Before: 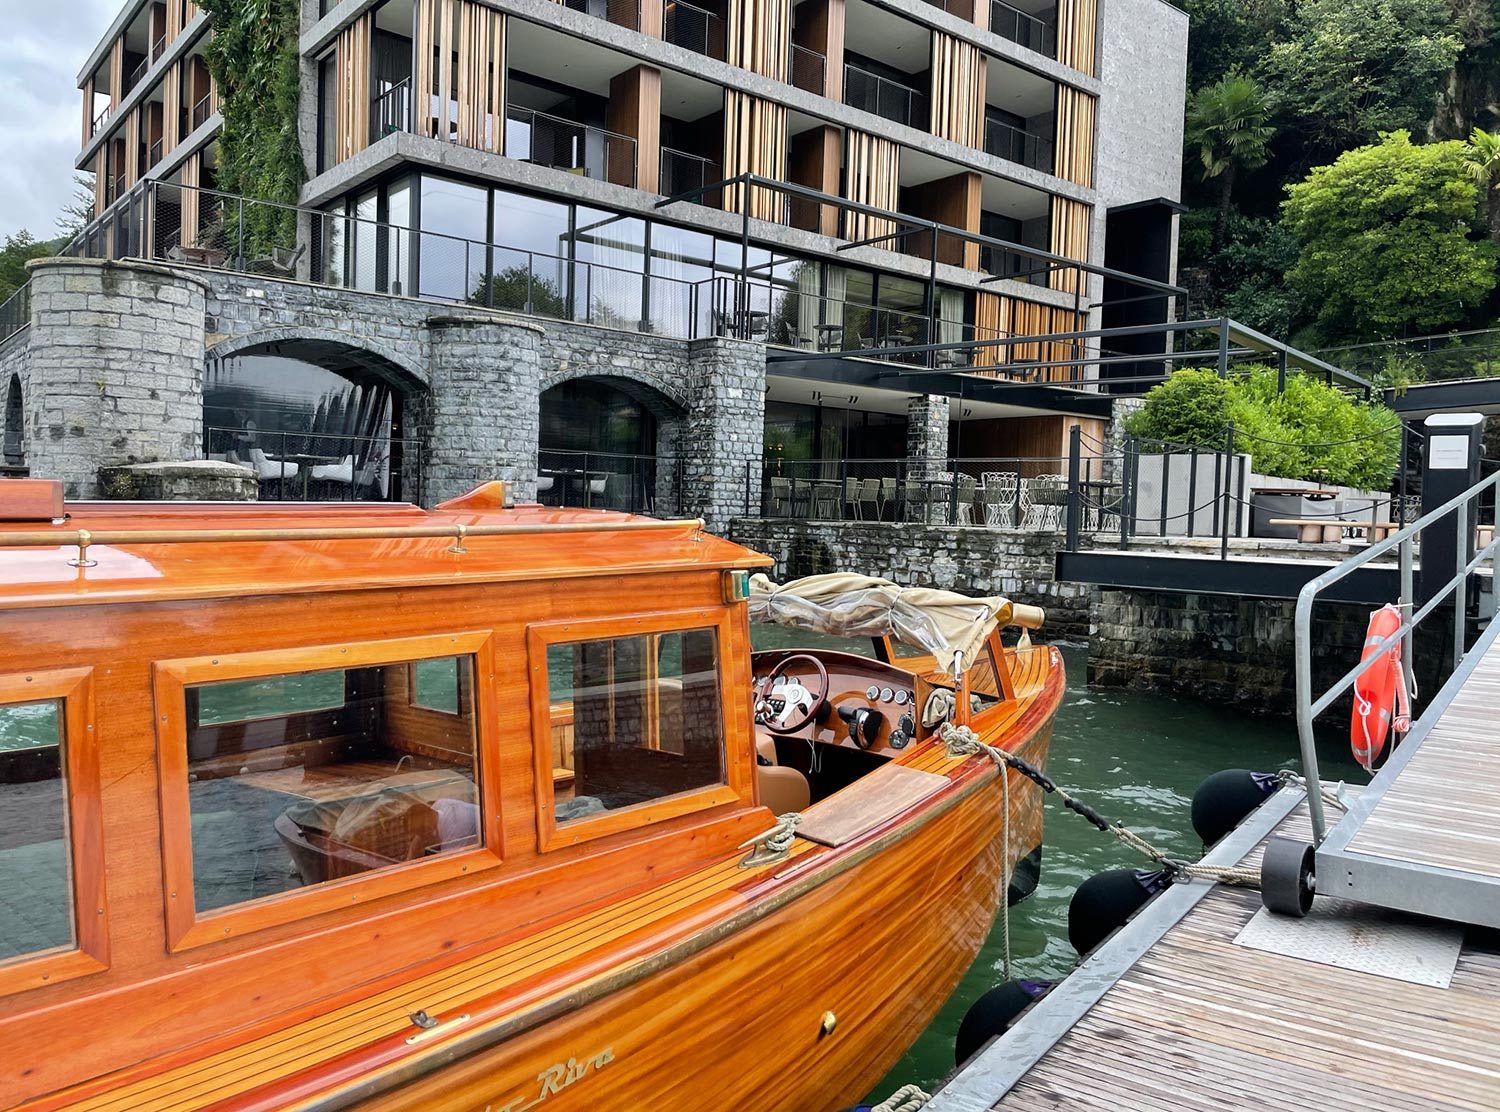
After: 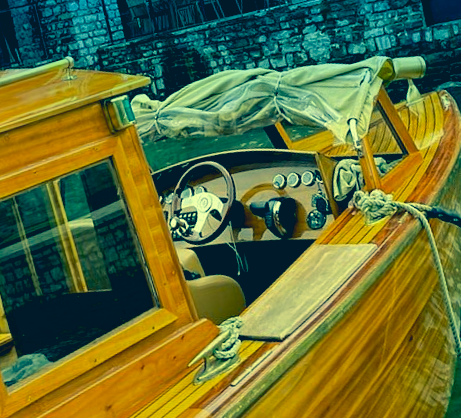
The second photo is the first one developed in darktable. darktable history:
color correction: highlights a* -15.58, highlights b* 40, shadows a* -40, shadows b* -26.18
crop: left 40.878%, top 39.176%, right 25.993%, bottom 3.081%
rotate and perspective: rotation -14.8°, crop left 0.1, crop right 0.903, crop top 0.25, crop bottom 0.748
graduated density: density 2.02 EV, hardness 44%, rotation 0.374°, offset 8.21, hue 208.8°, saturation 97%
exposure: black level correction 0.016, exposure -0.009 EV, compensate highlight preservation false
